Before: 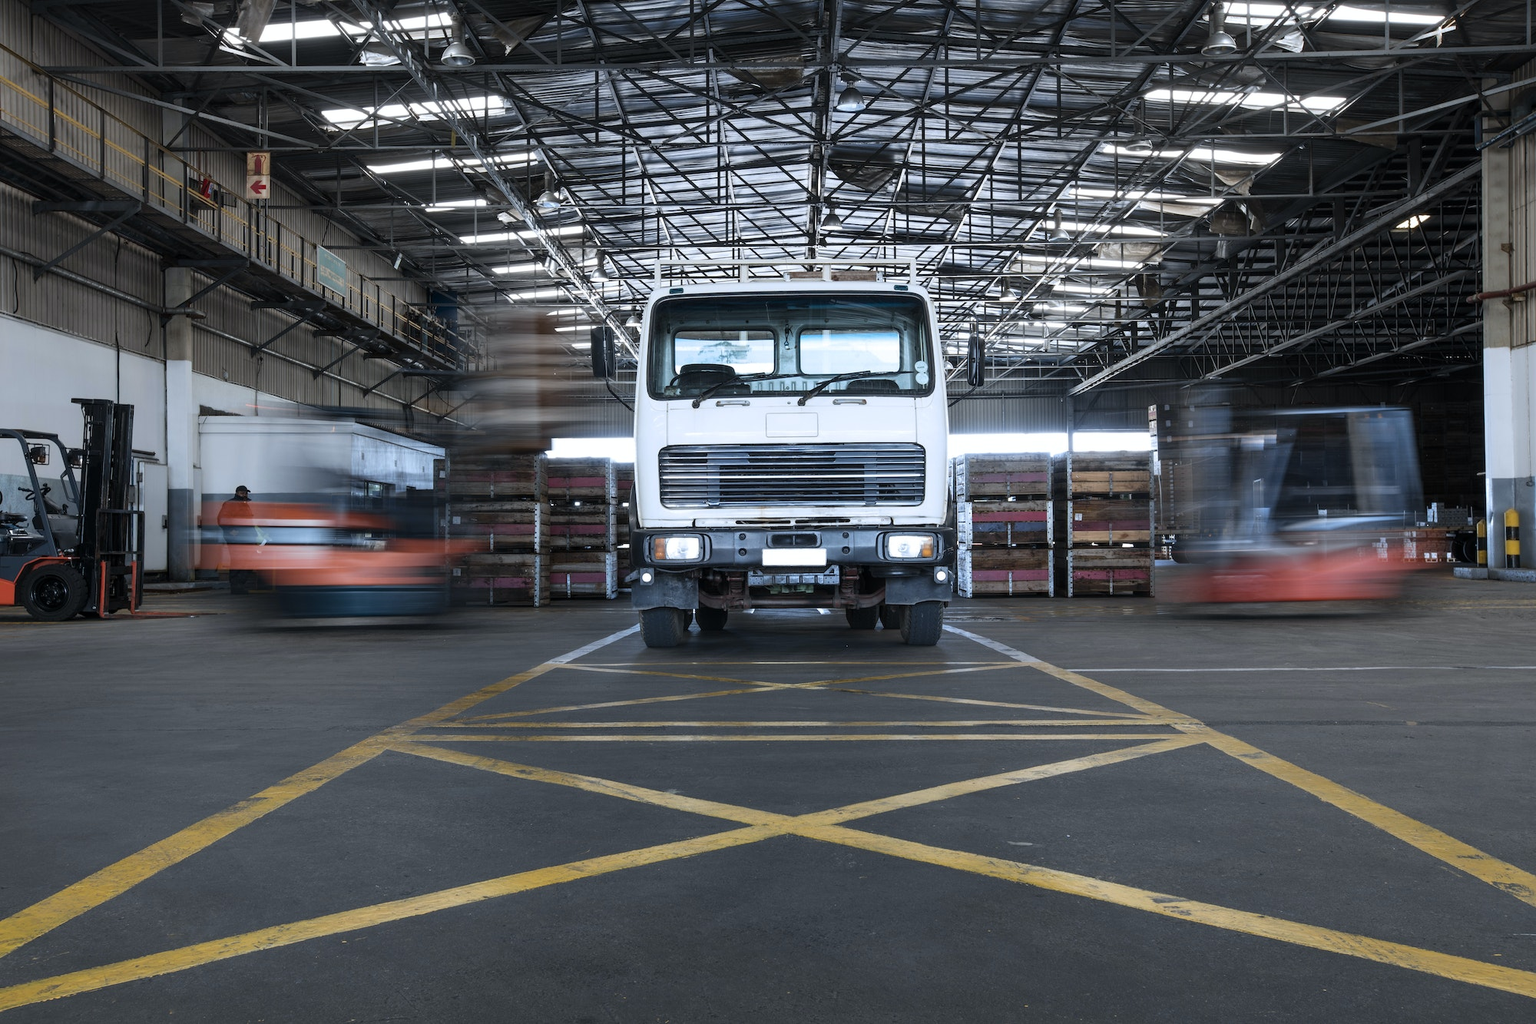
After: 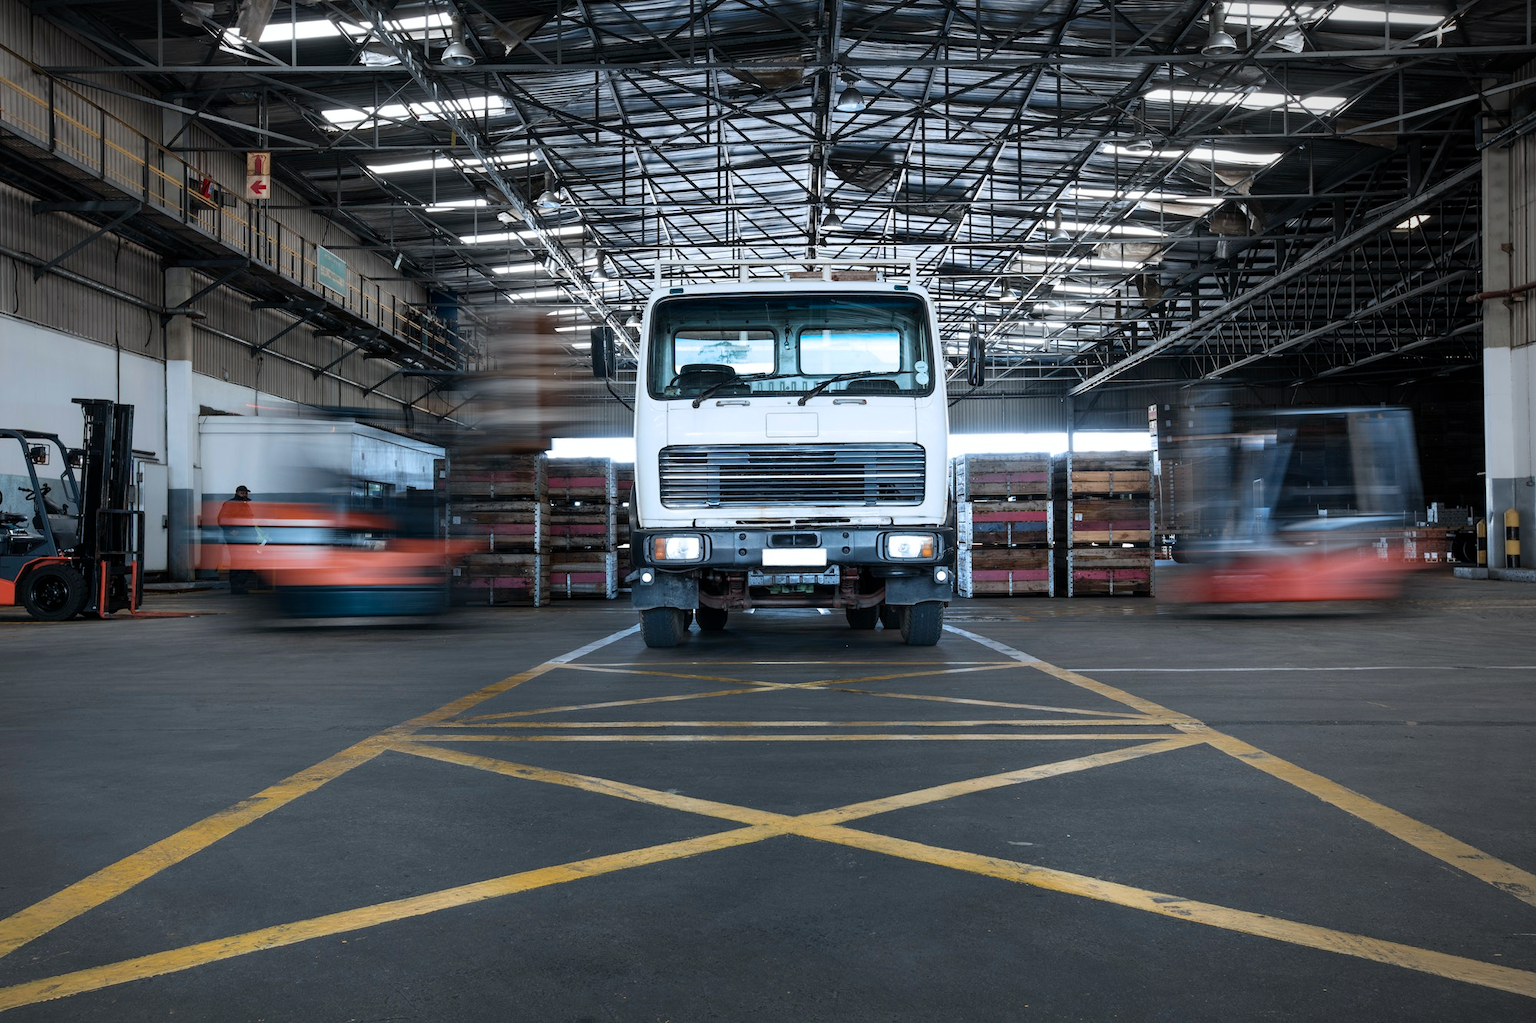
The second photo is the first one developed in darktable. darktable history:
vignetting: center (-0.15, 0.013)
